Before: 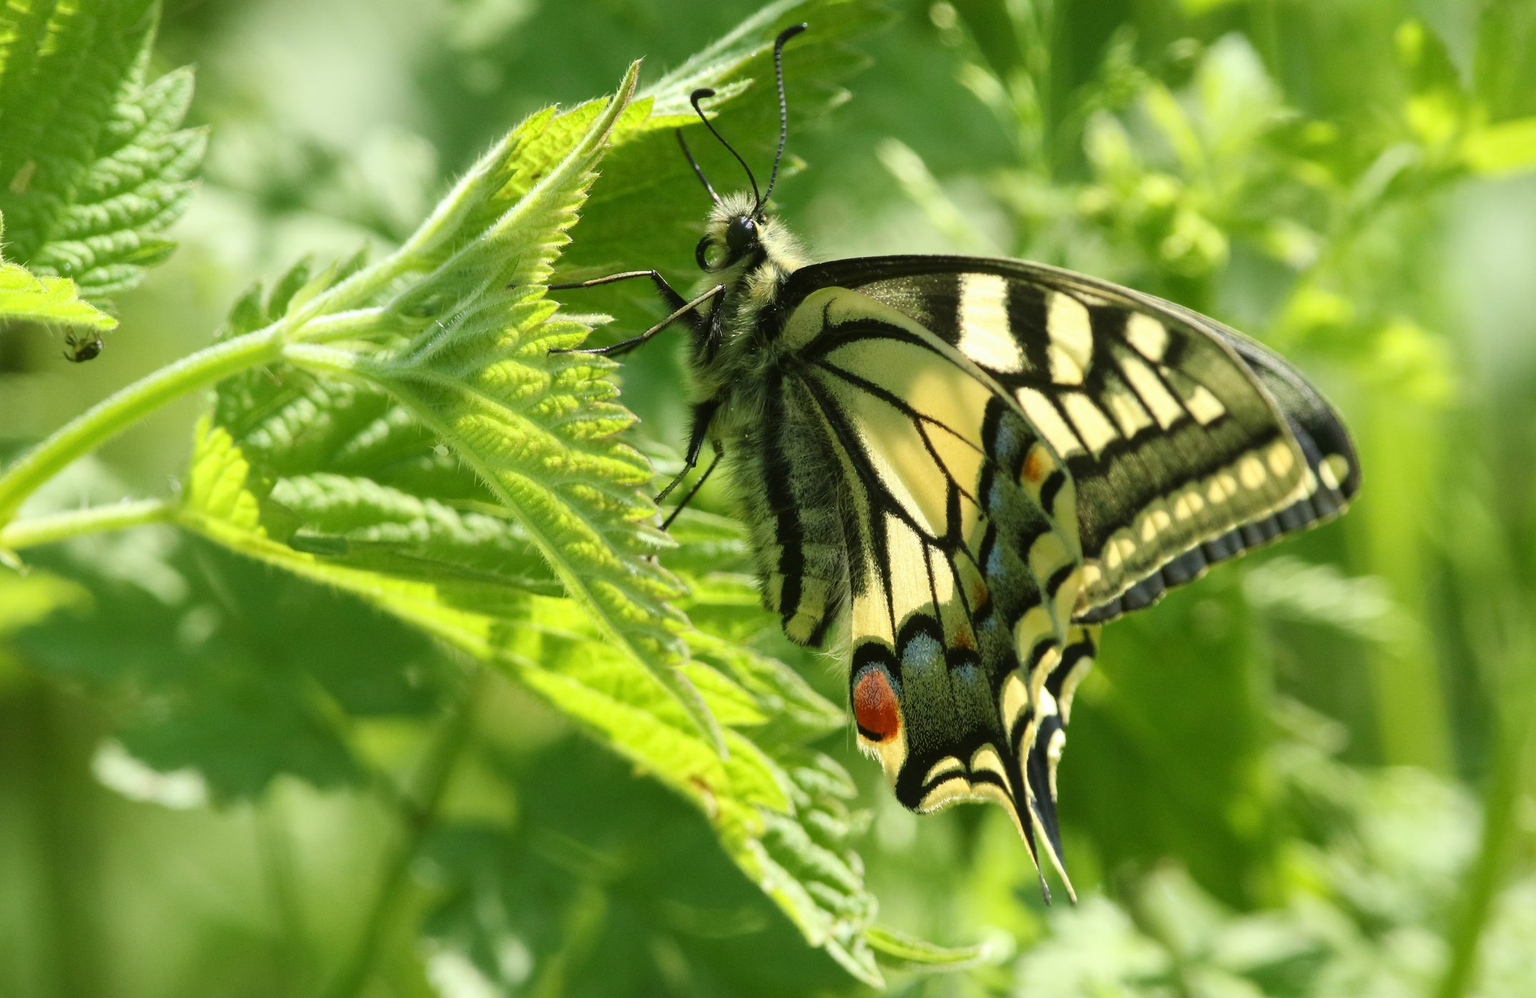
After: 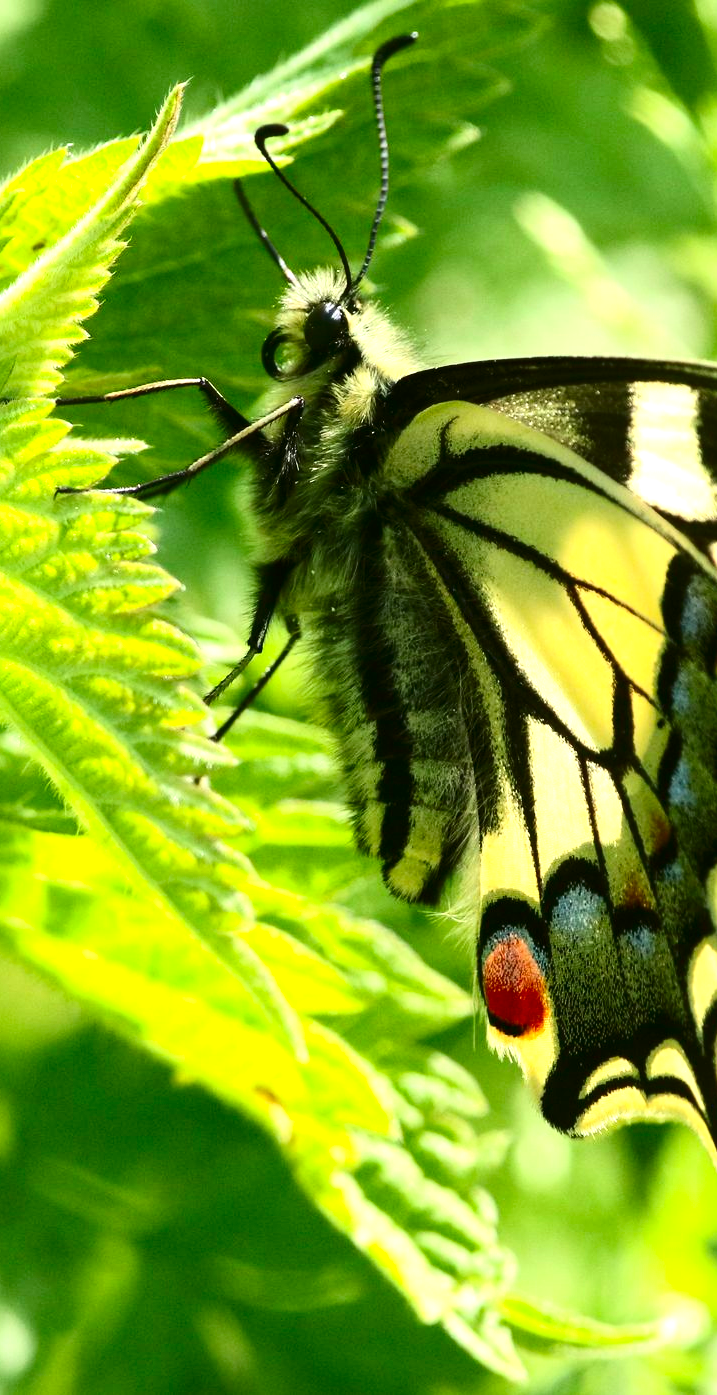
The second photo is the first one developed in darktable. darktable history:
crop: left 33.119%, right 33.479%
exposure: black level correction 0, exposure 0.691 EV, compensate highlight preservation false
contrast brightness saturation: contrast 0.213, brightness -0.111, saturation 0.206
